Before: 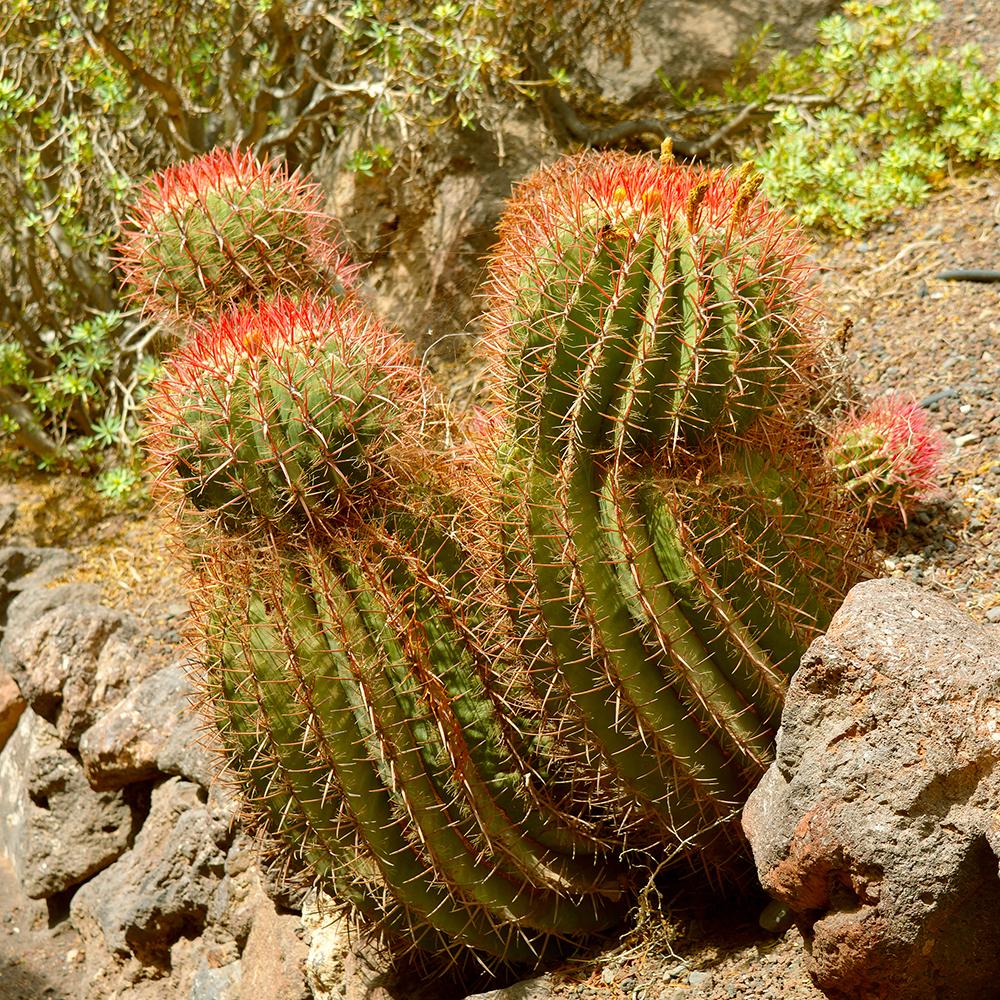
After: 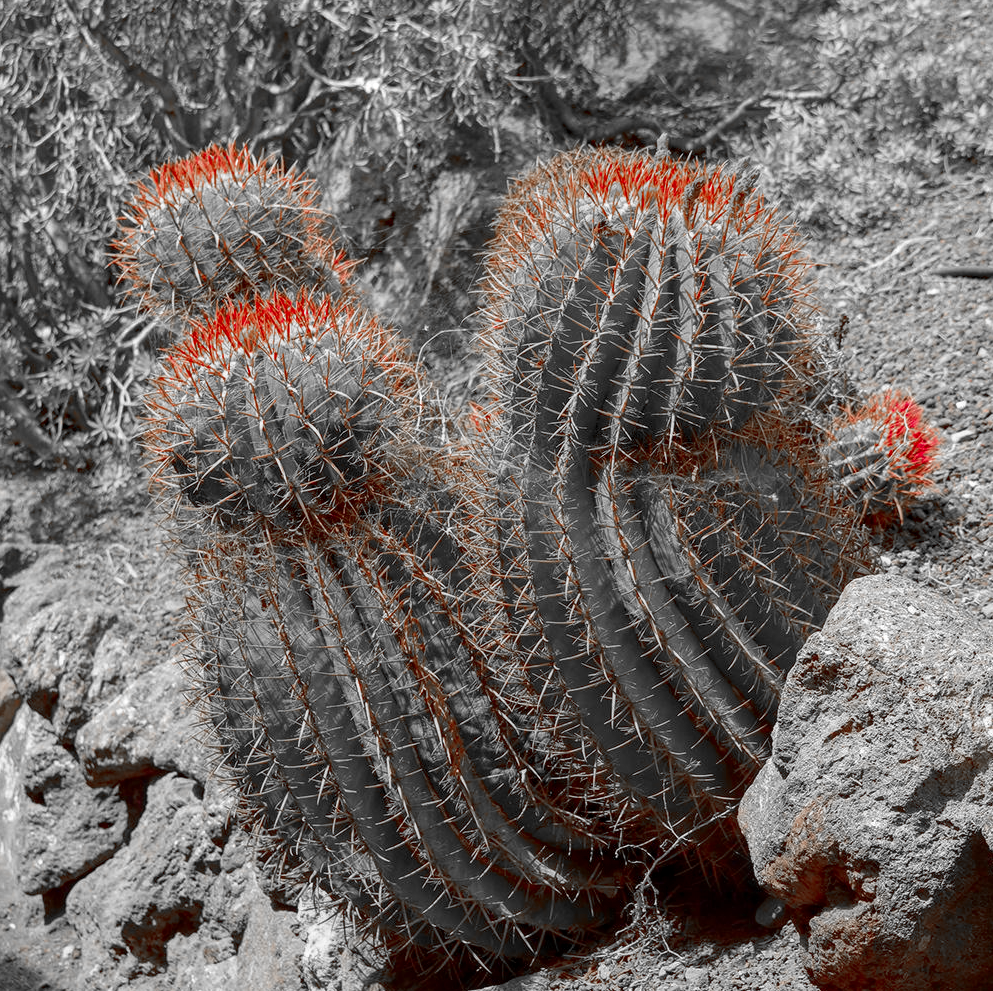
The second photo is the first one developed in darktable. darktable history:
color zones: curves: ch0 [(0, 0.352) (0.143, 0.407) (0.286, 0.386) (0.429, 0.431) (0.571, 0.829) (0.714, 0.853) (0.857, 0.833) (1, 0.352)]; ch1 [(0, 0.604) (0.072, 0.726) (0.096, 0.608) (0.205, 0.007) (0.571, -0.006) (0.839, -0.013) (0.857, -0.012) (1, 0.604)]
crop: left 0.434%, top 0.485%, right 0.244%, bottom 0.386%
local contrast: detail 130%
